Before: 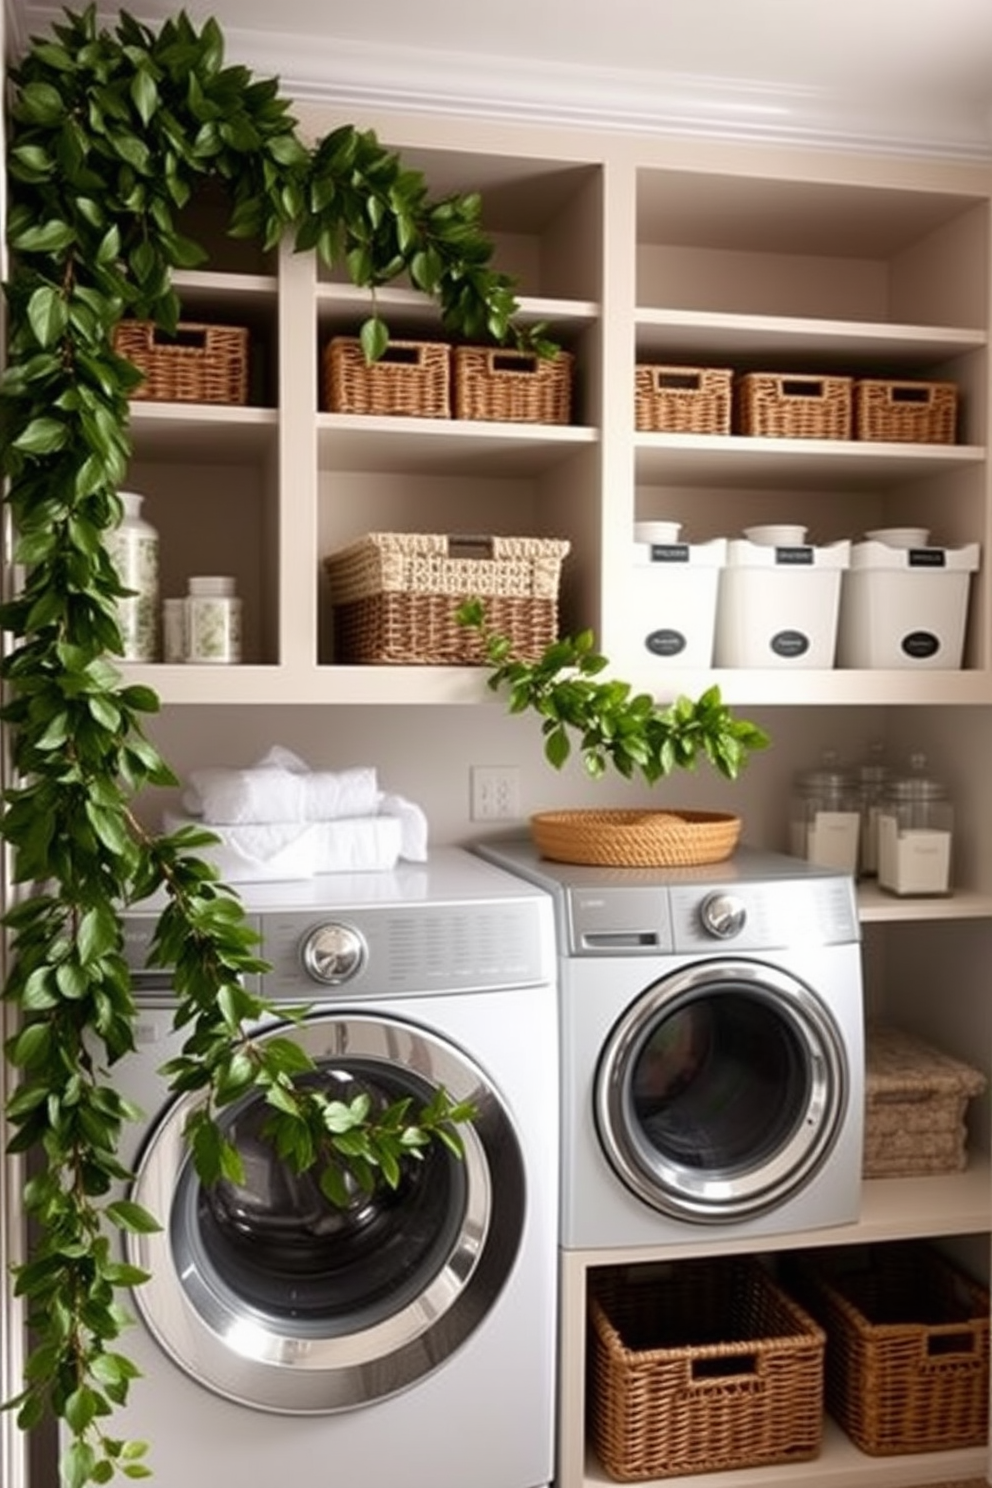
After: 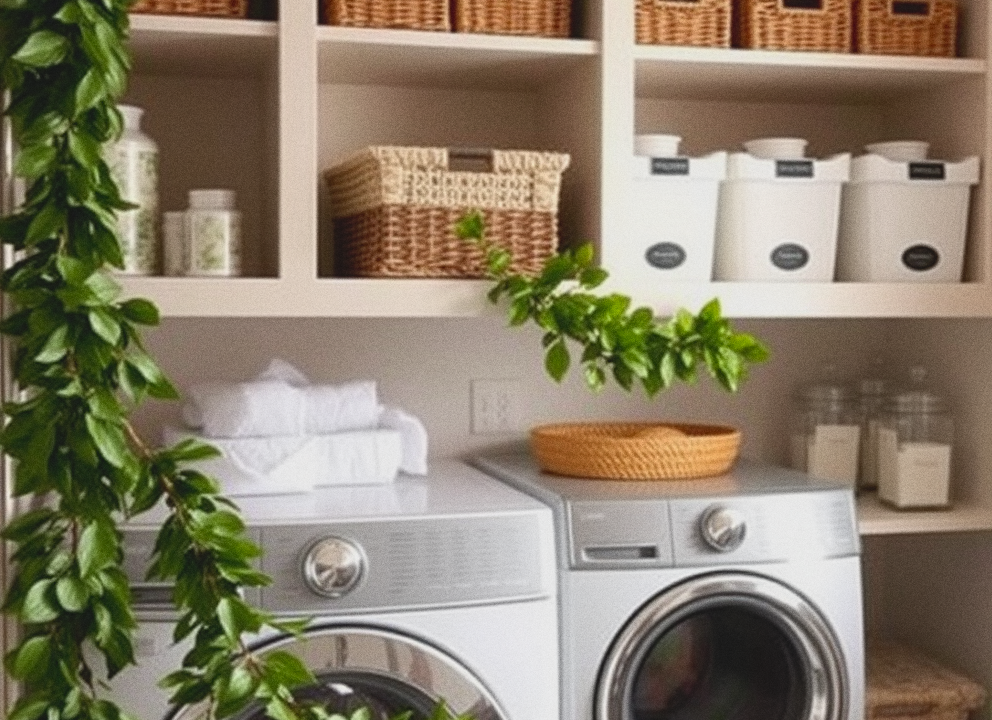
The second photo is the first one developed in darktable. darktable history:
white balance: emerald 1
crop and rotate: top 26.056%, bottom 25.543%
lowpass: radius 0.1, contrast 0.85, saturation 1.1, unbound 0
grain: coarseness 0.09 ISO
